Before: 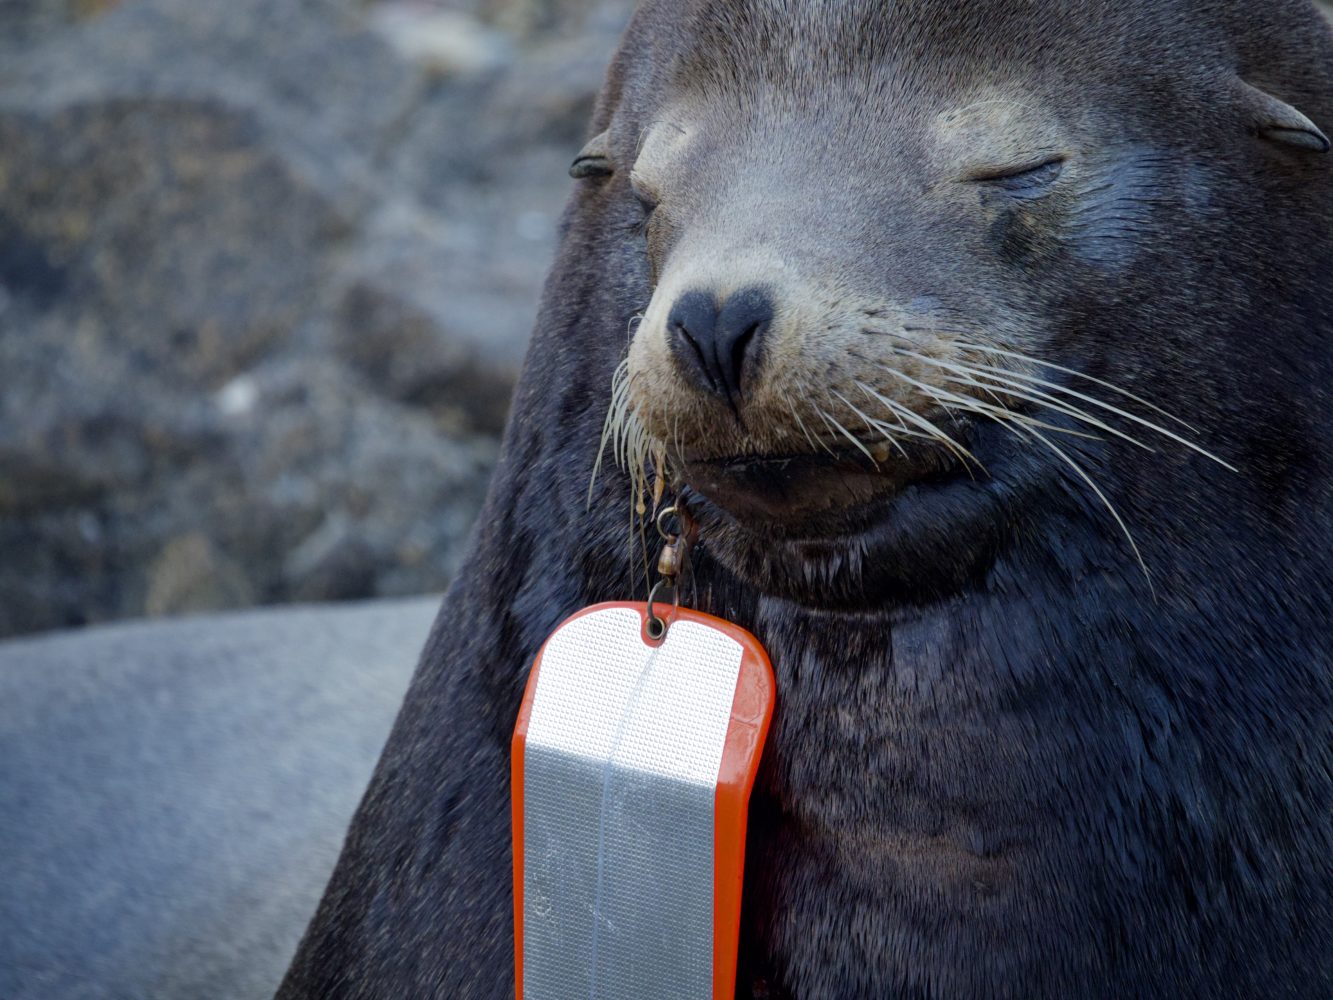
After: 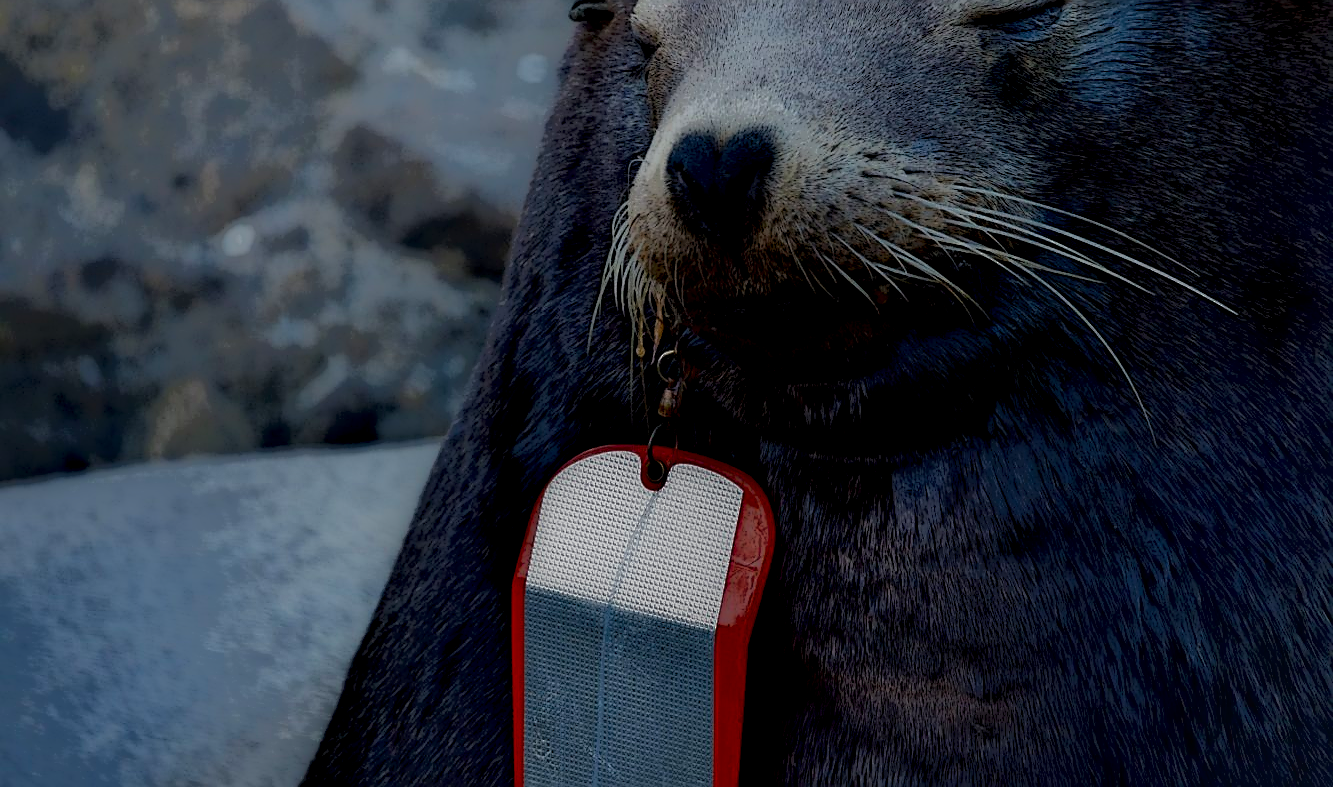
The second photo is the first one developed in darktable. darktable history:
local contrast: highlights 5%, shadows 214%, detail 164%, midtone range 0.002
color zones: curves: ch0 [(0, 0.5) (0.143, 0.5) (0.286, 0.5) (0.429, 0.5) (0.571, 0.5) (0.714, 0.476) (0.857, 0.5) (1, 0.5)]; ch2 [(0, 0.5) (0.143, 0.5) (0.286, 0.5) (0.429, 0.5) (0.571, 0.5) (0.714, 0.487) (0.857, 0.5) (1, 0.5)]
sharpen: radius 1.354, amount 1.247, threshold 0.626
crop and rotate: top 15.719%, bottom 5.508%
